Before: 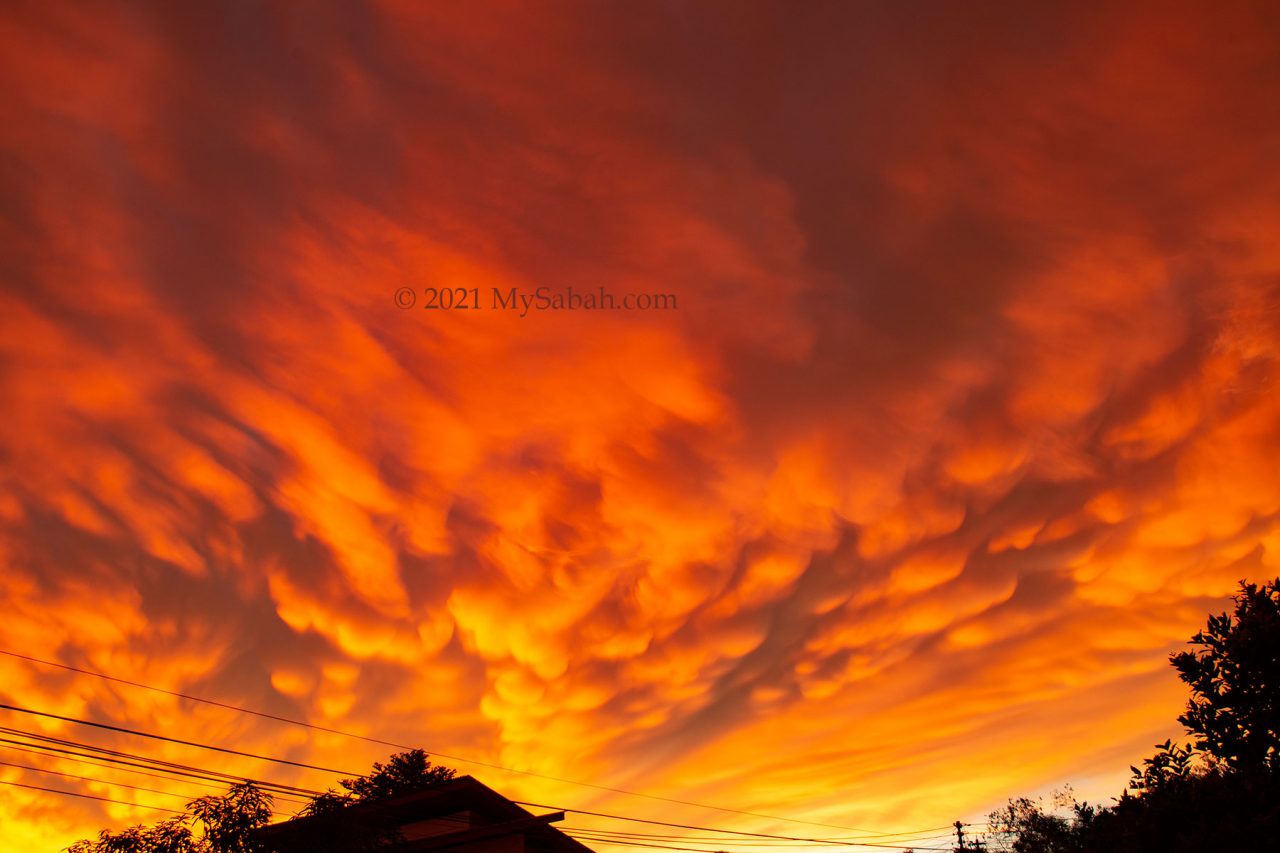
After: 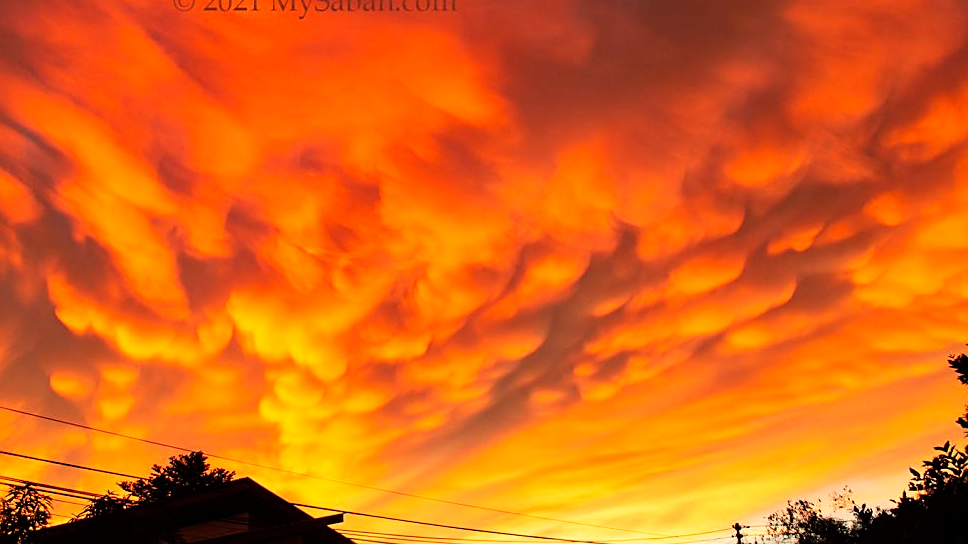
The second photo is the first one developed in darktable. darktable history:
exposure: compensate highlight preservation false
crop and rotate: left 17.299%, top 35.115%, right 7.015%, bottom 1.024%
tone curve: curves: ch0 [(0, 0) (0.004, 0.001) (0.133, 0.112) (0.325, 0.362) (0.832, 0.893) (1, 1)], color space Lab, linked channels, preserve colors none
sharpen: on, module defaults
